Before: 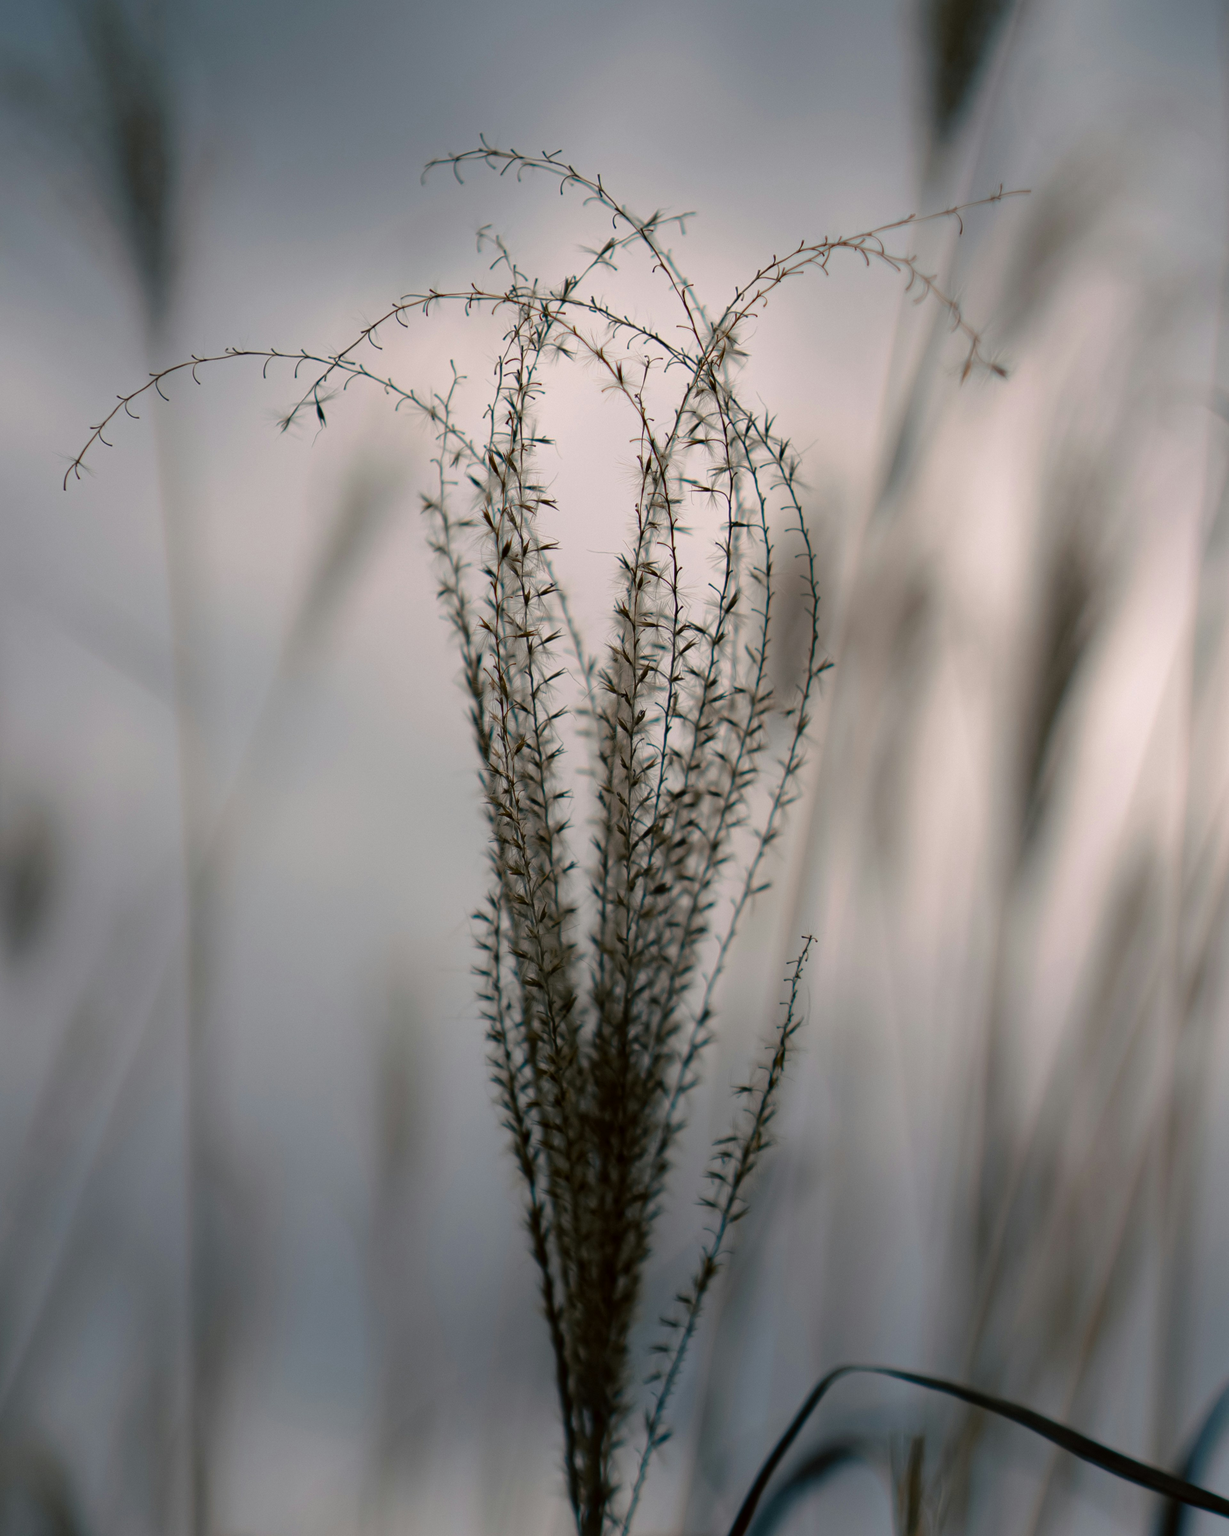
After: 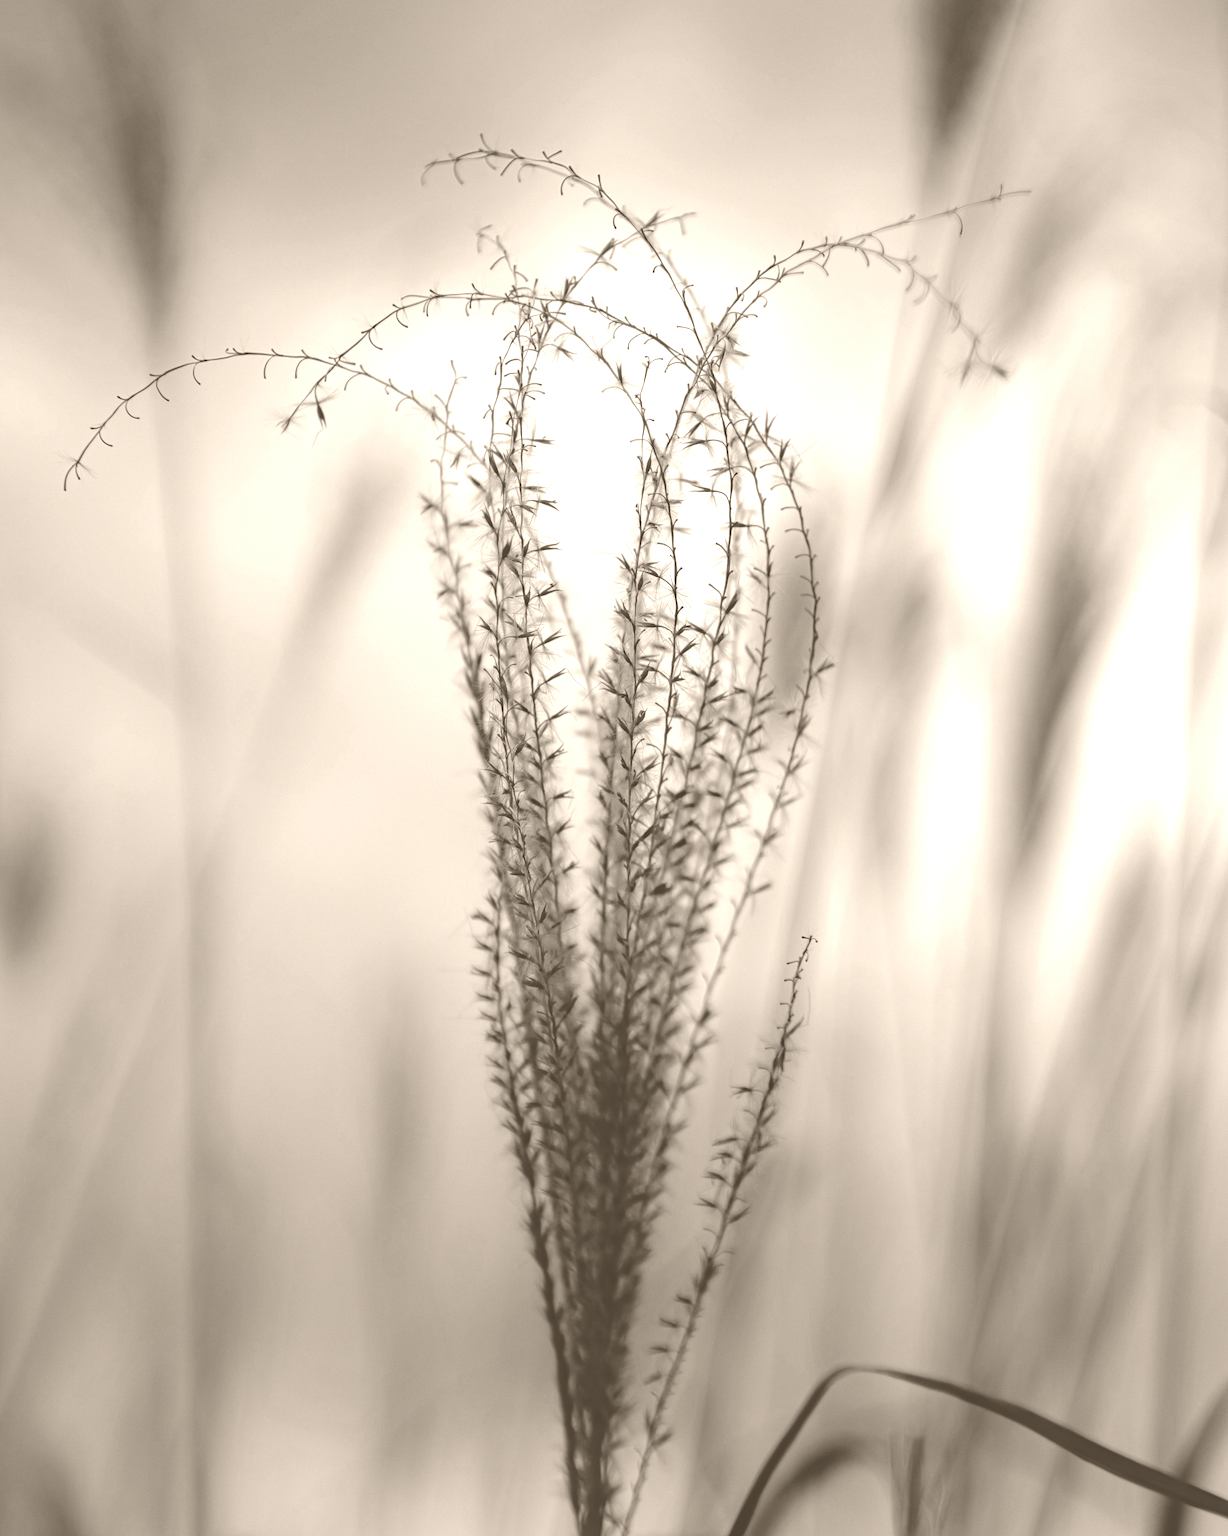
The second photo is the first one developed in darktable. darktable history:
local contrast: detail 110%
colorize: hue 34.49°, saturation 35.33%, source mix 100%, version 1
haze removal: compatibility mode true, adaptive false
